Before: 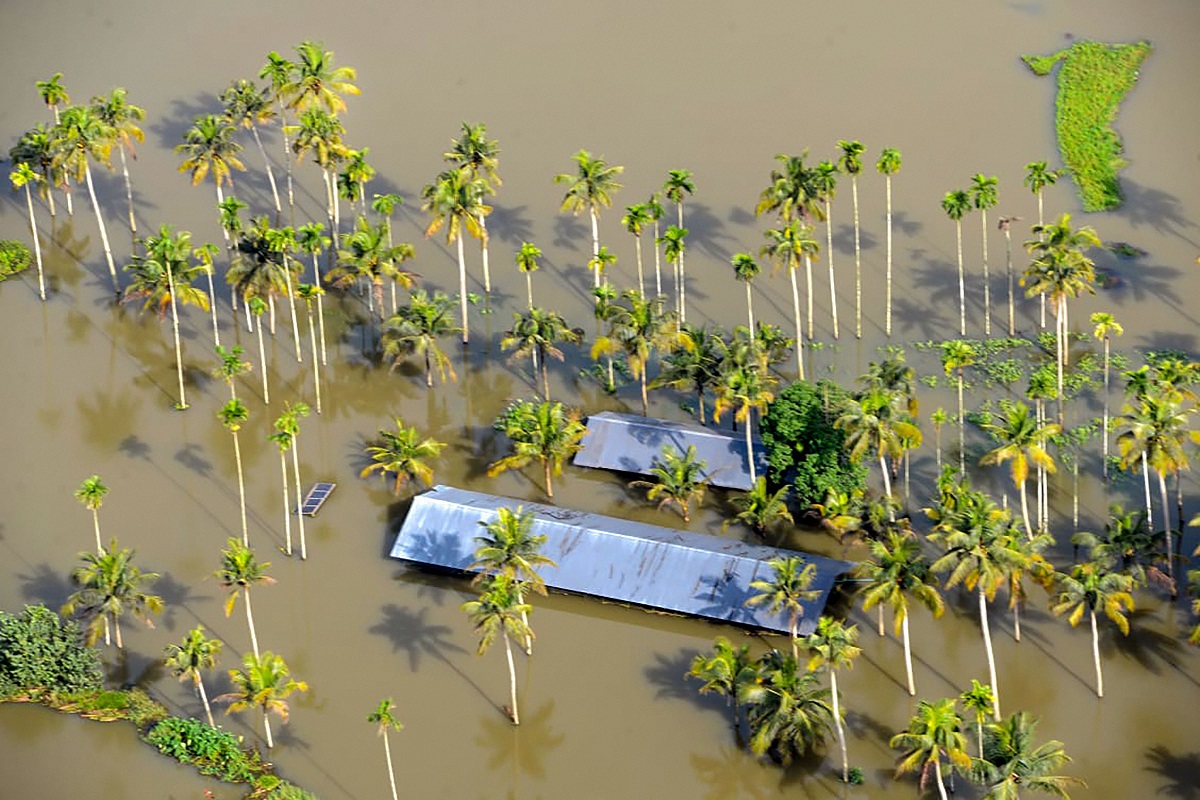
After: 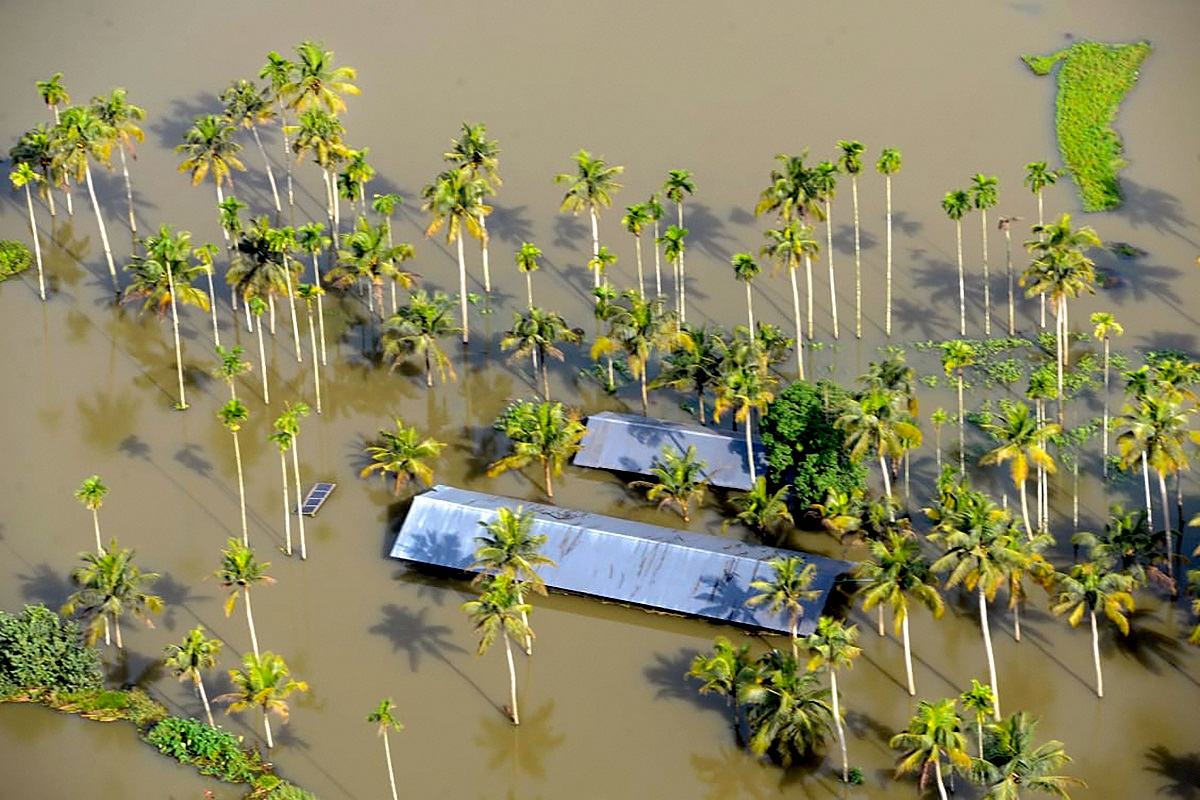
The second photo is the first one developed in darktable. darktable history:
exposure: black level correction 0.009, exposure 0.015 EV, compensate exposure bias true, compensate highlight preservation false
